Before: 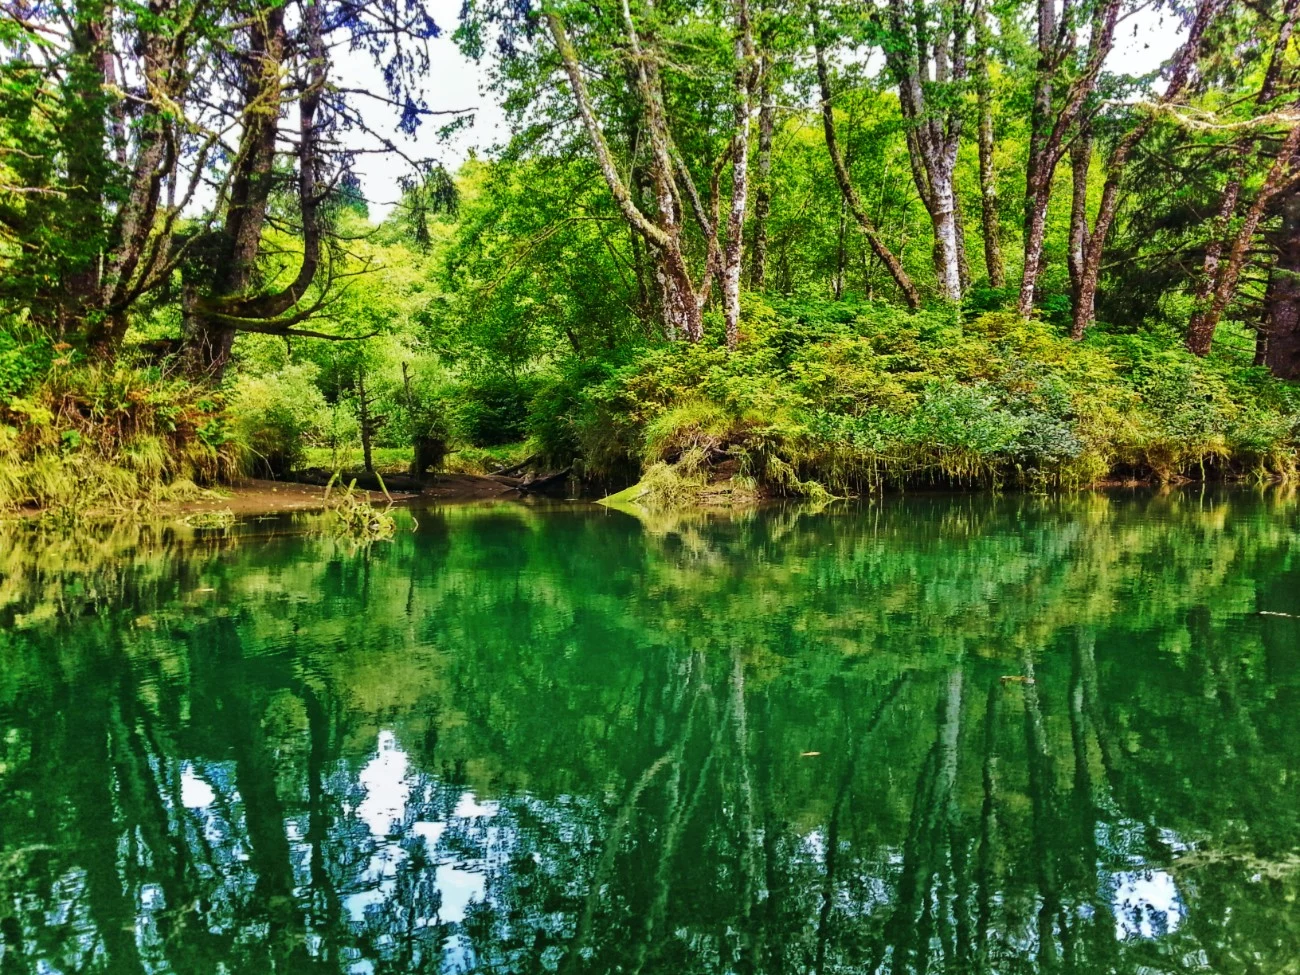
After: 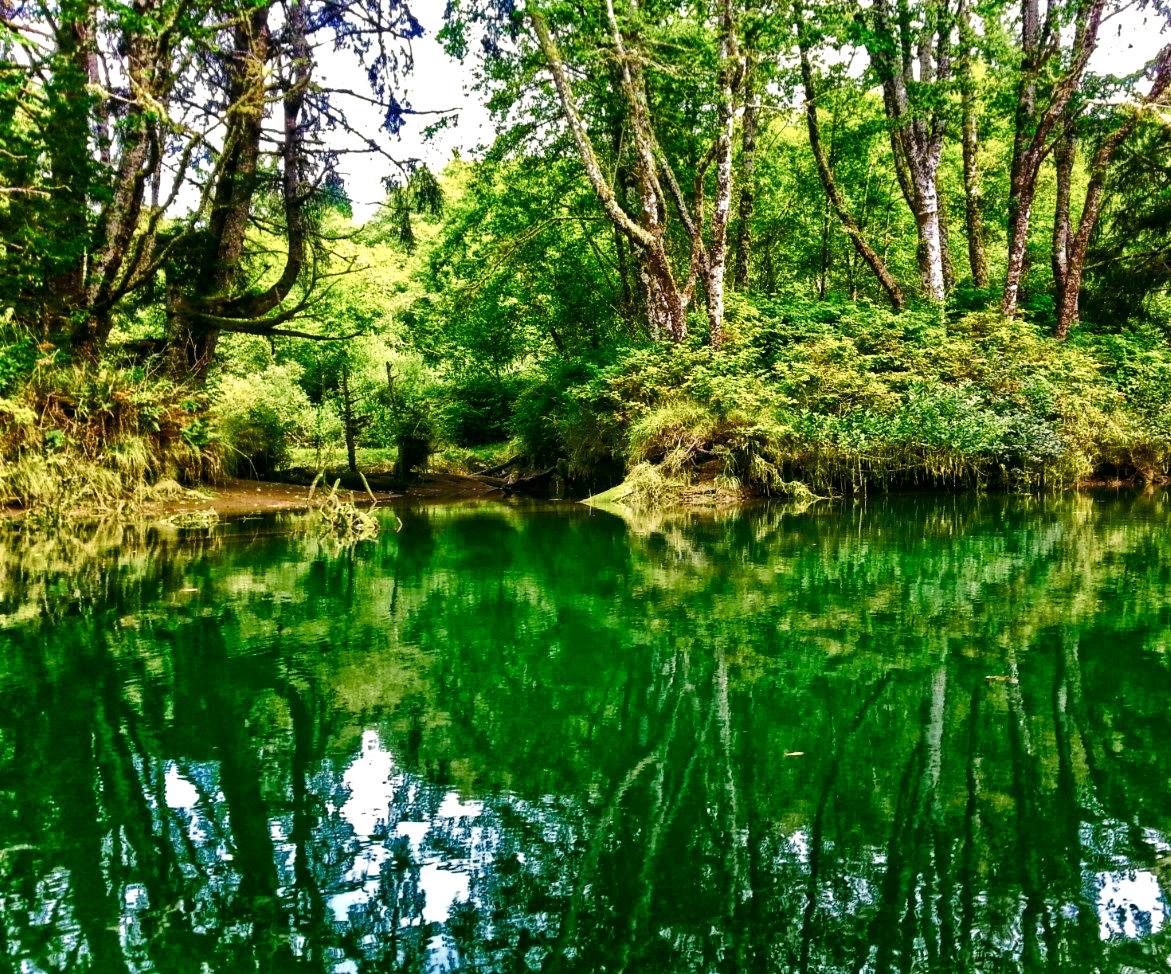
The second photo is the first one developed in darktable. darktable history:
local contrast: highlights 103%, shadows 103%, detail 119%, midtone range 0.2
color correction: highlights a* 3.94, highlights b* 4.93, shadows a* -6.81, shadows b* 4.6
crop and rotate: left 1.257%, right 8.665%
color balance rgb: linear chroma grading › mid-tones 7.886%, perceptual saturation grading › global saturation 0.383%, perceptual saturation grading › highlights -33.172%, perceptual saturation grading › mid-tones 14.975%, perceptual saturation grading › shadows 48.31%, perceptual brilliance grading › global brilliance -17.595%, perceptual brilliance grading › highlights 28.788%
